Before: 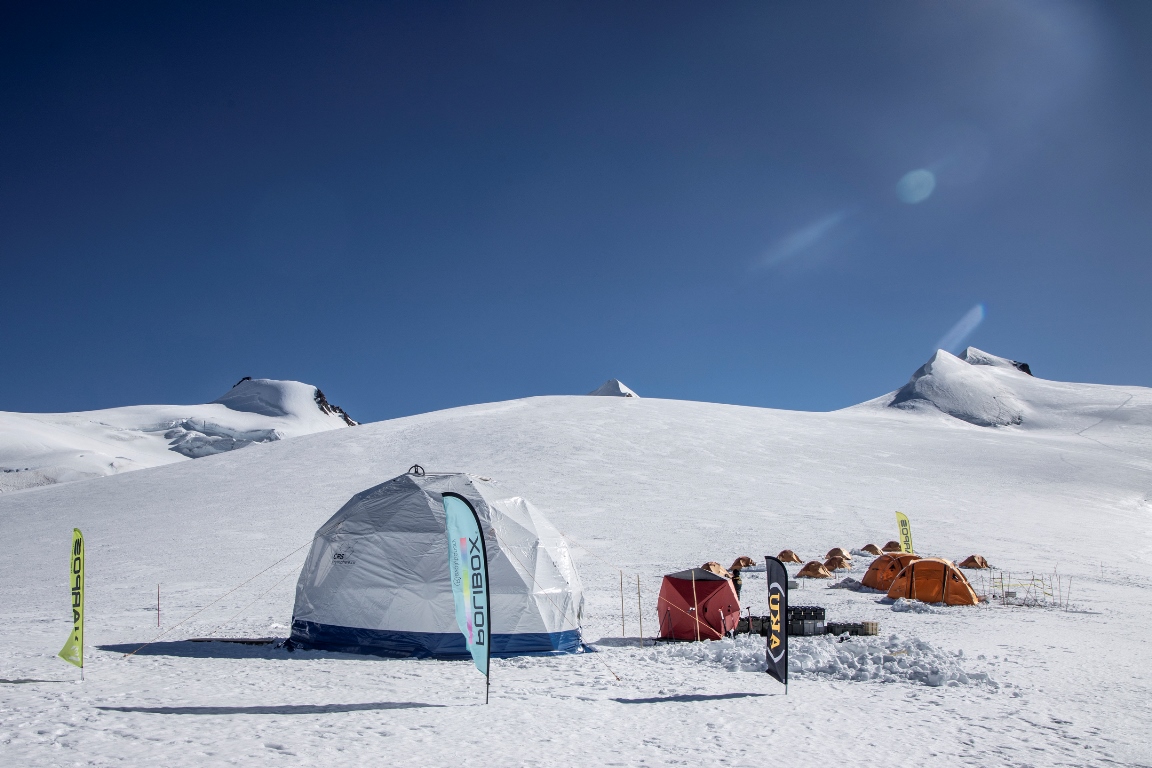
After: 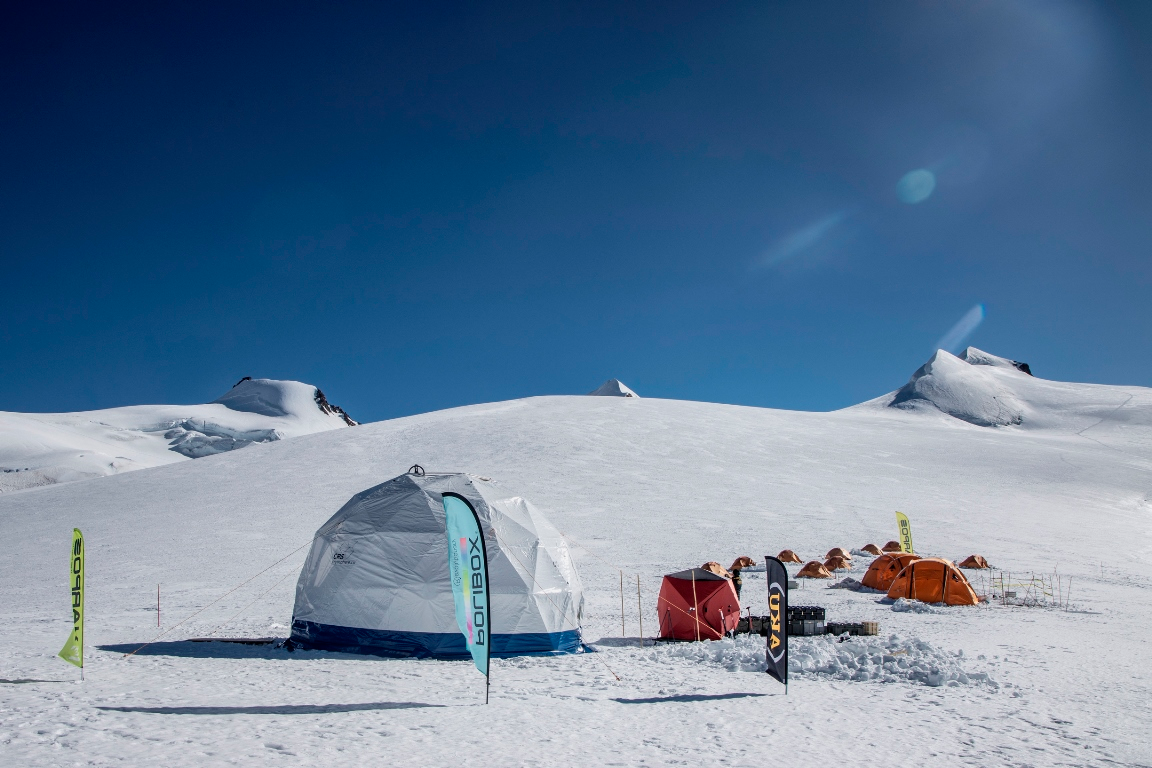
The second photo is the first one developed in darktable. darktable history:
exposure: exposure -0.154 EV, compensate highlight preservation false
